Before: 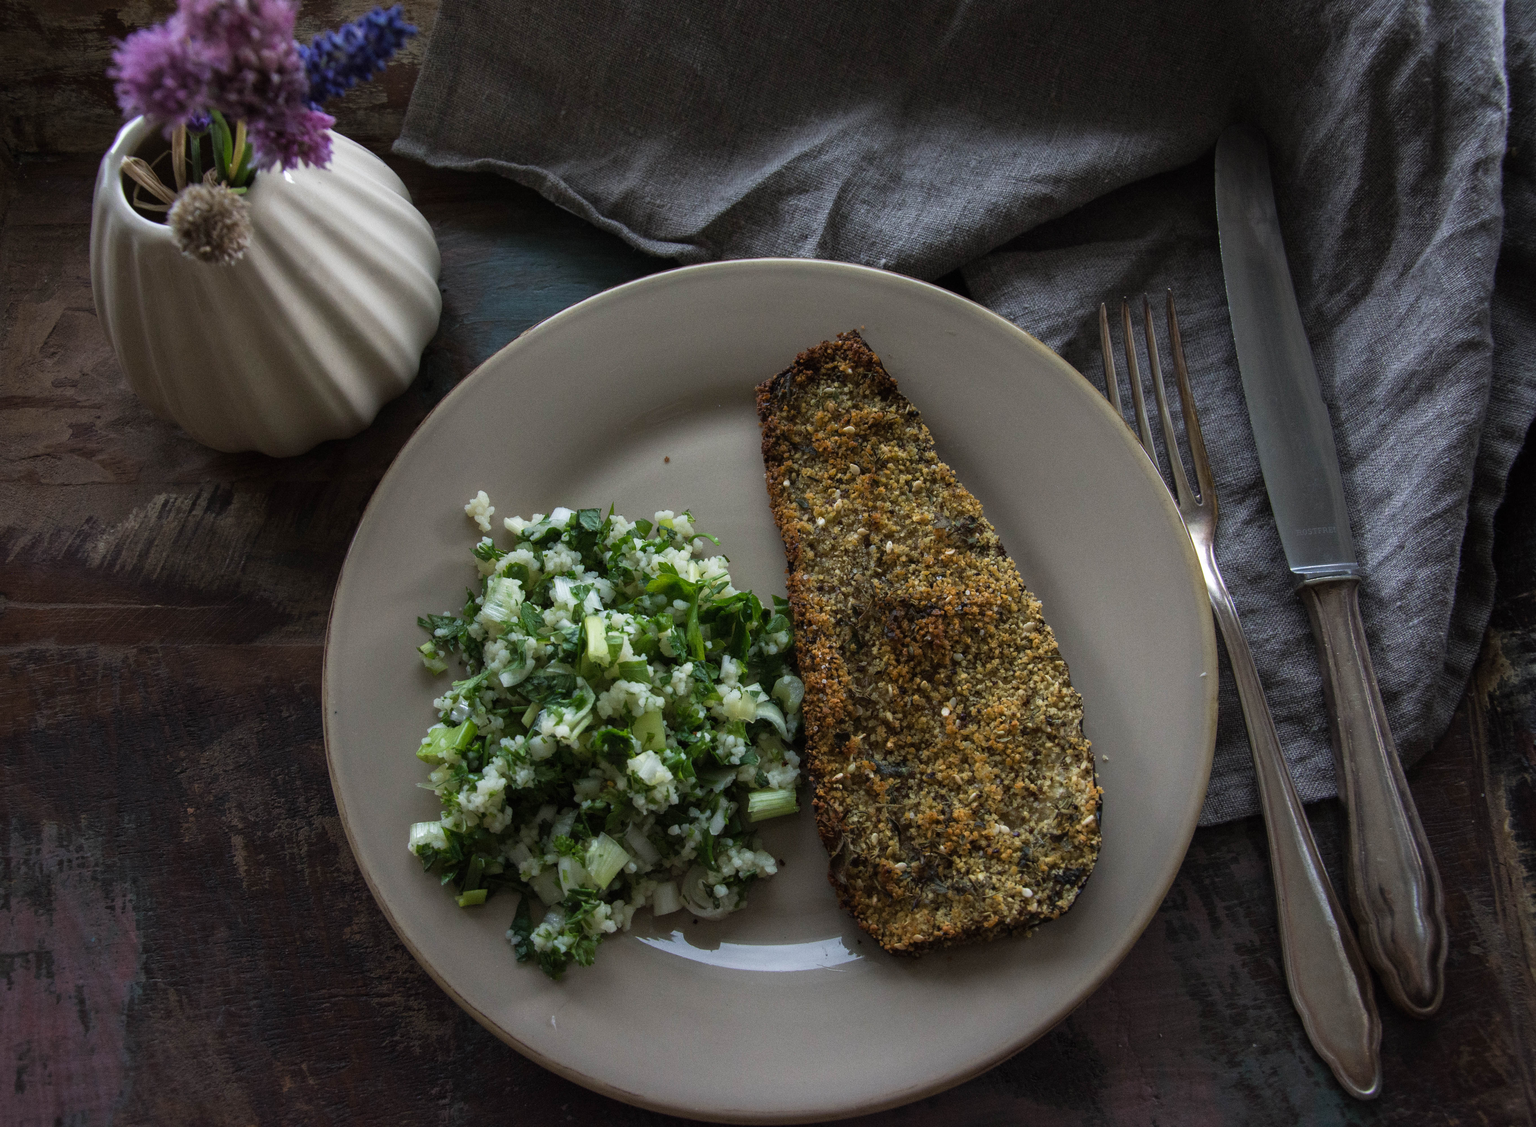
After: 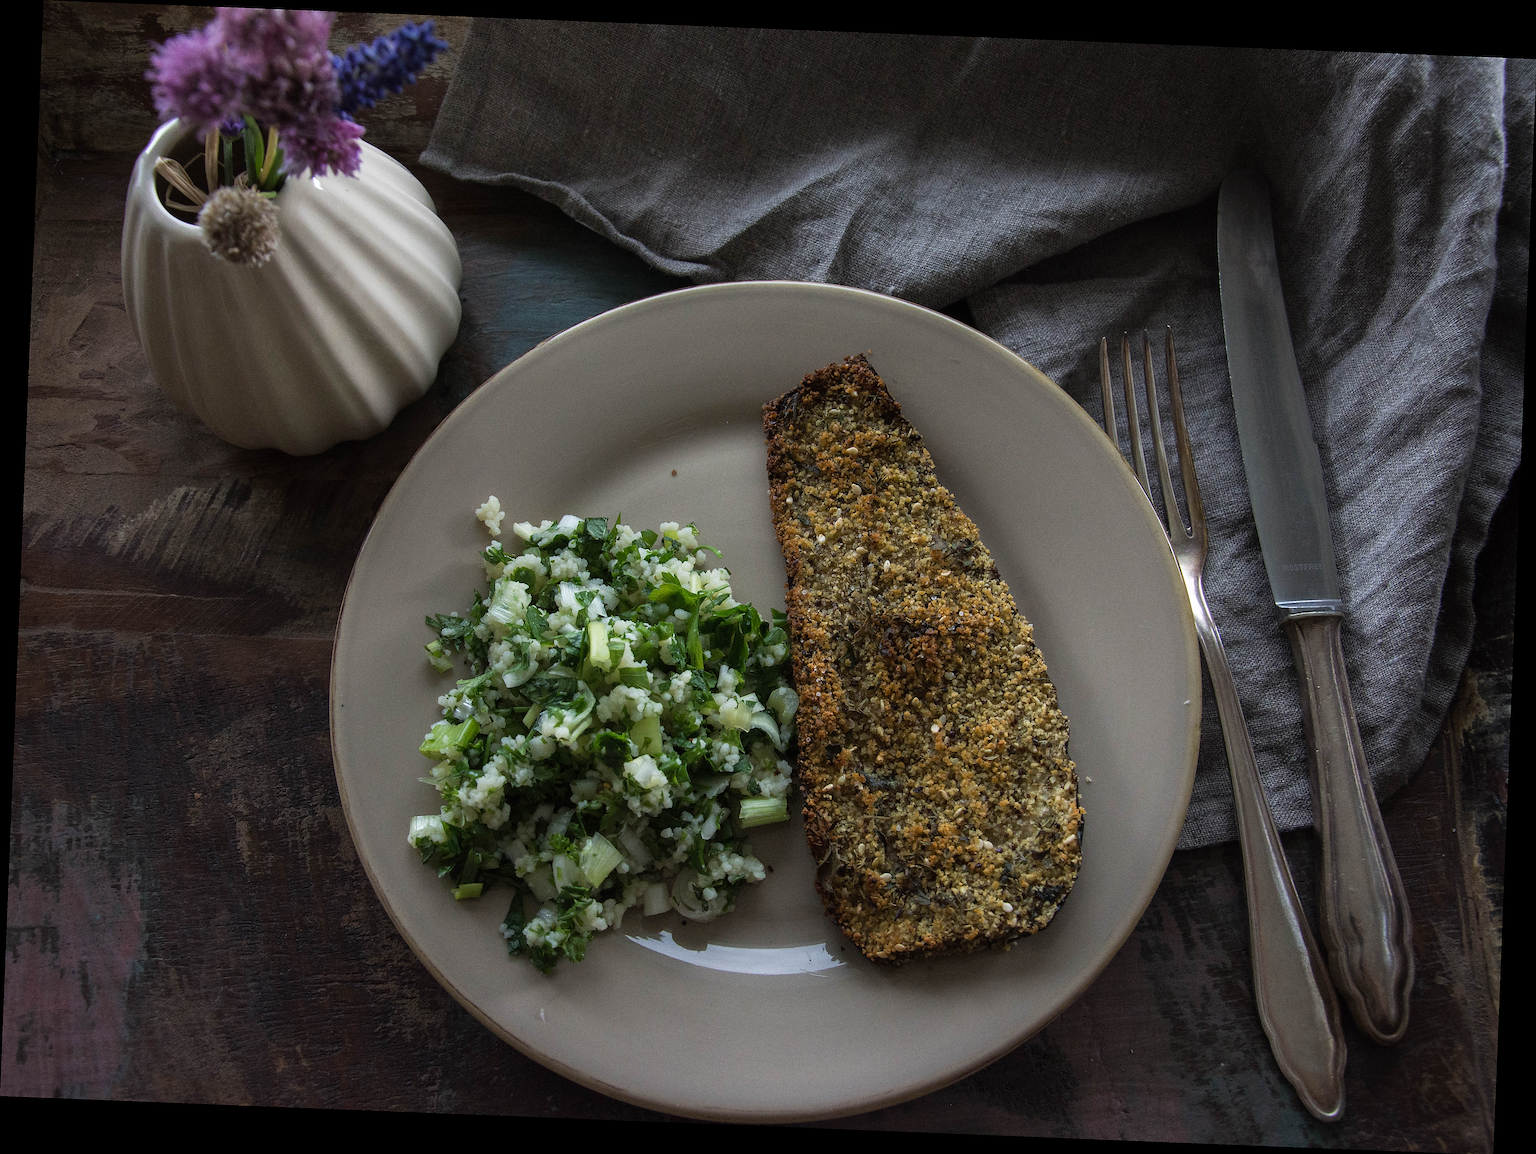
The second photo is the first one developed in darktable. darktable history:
rotate and perspective: rotation 2.27°, automatic cropping off
sharpen: radius 1.4, amount 1.25, threshold 0.7
